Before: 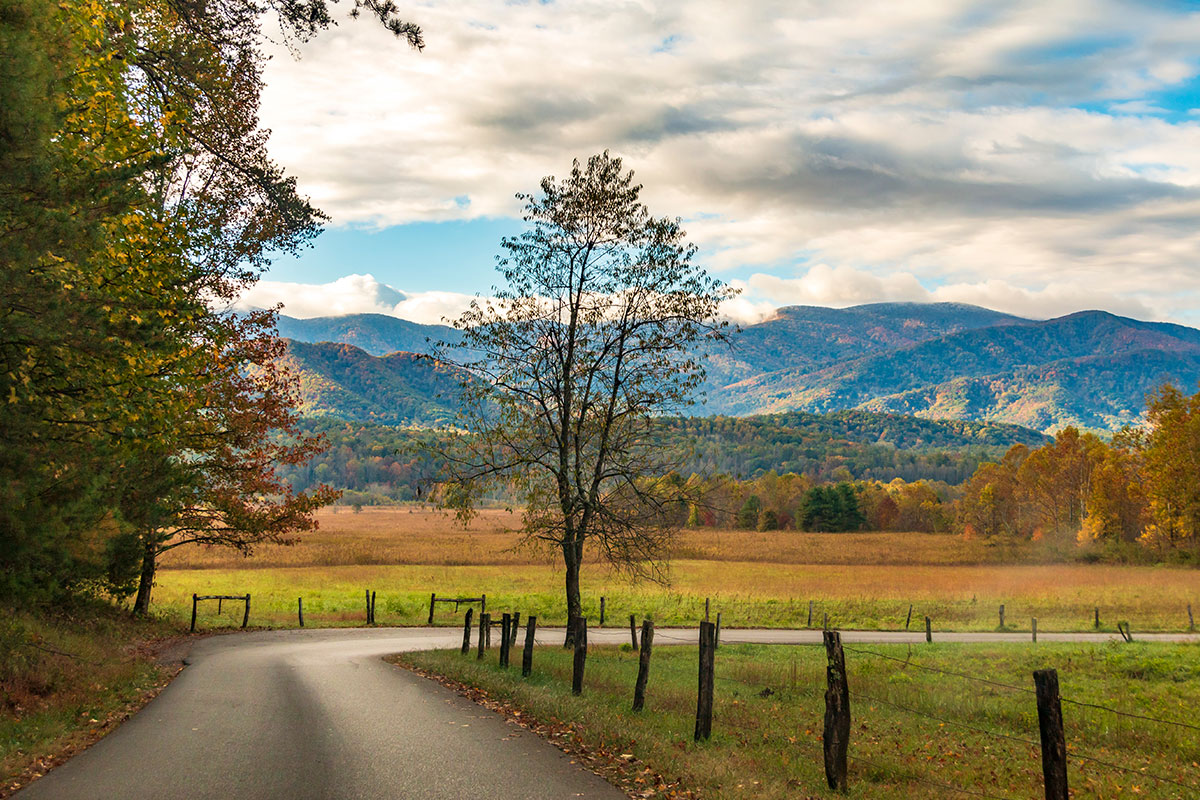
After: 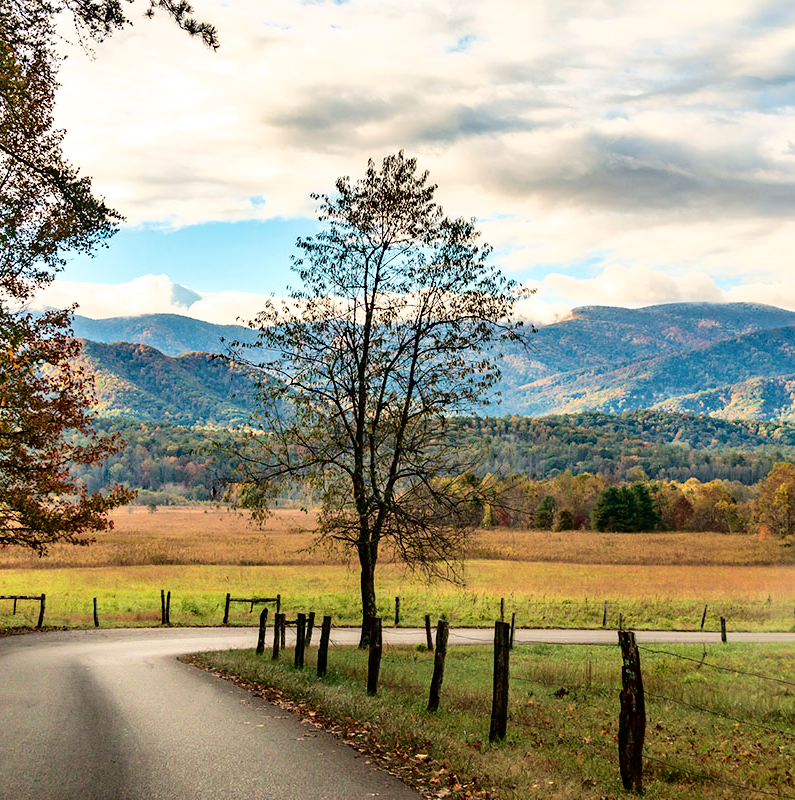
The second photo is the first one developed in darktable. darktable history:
crop: left 17.106%, right 16.616%
tone curve: curves: ch0 [(0, 0) (0.003, 0) (0.011, 0.001) (0.025, 0.001) (0.044, 0.003) (0.069, 0.009) (0.1, 0.018) (0.136, 0.032) (0.177, 0.074) (0.224, 0.13) (0.277, 0.218) (0.335, 0.321) (0.399, 0.425) (0.468, 0.523) (0.543, 0.617) (0.623, 0.708) (0.709, 0.789) (0.801, 0.873) (0.898, 0.967) (1, 1)], color space Lab, independent channels, preserve colors none
